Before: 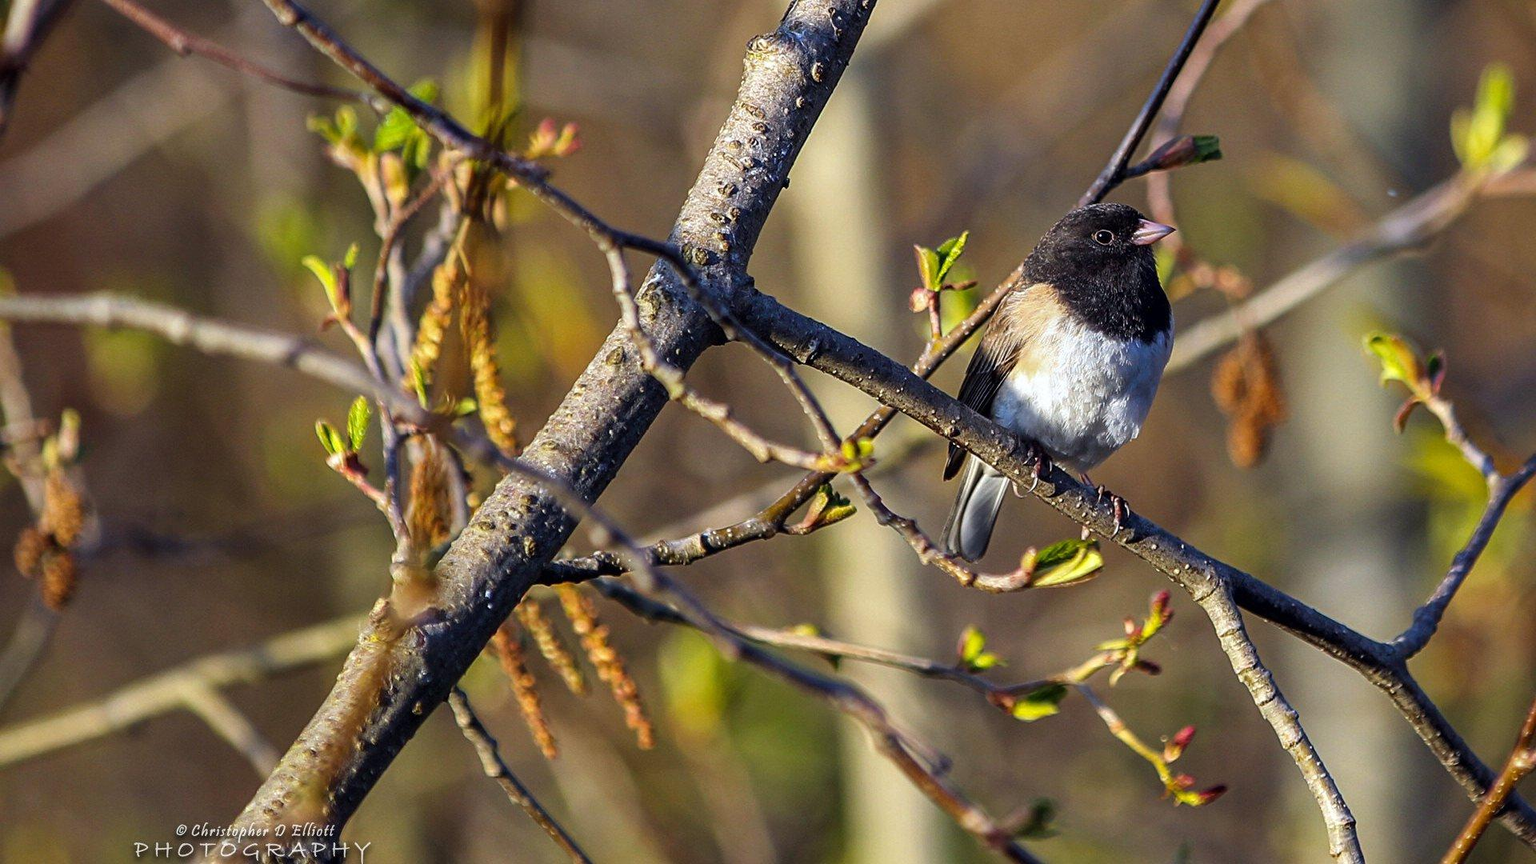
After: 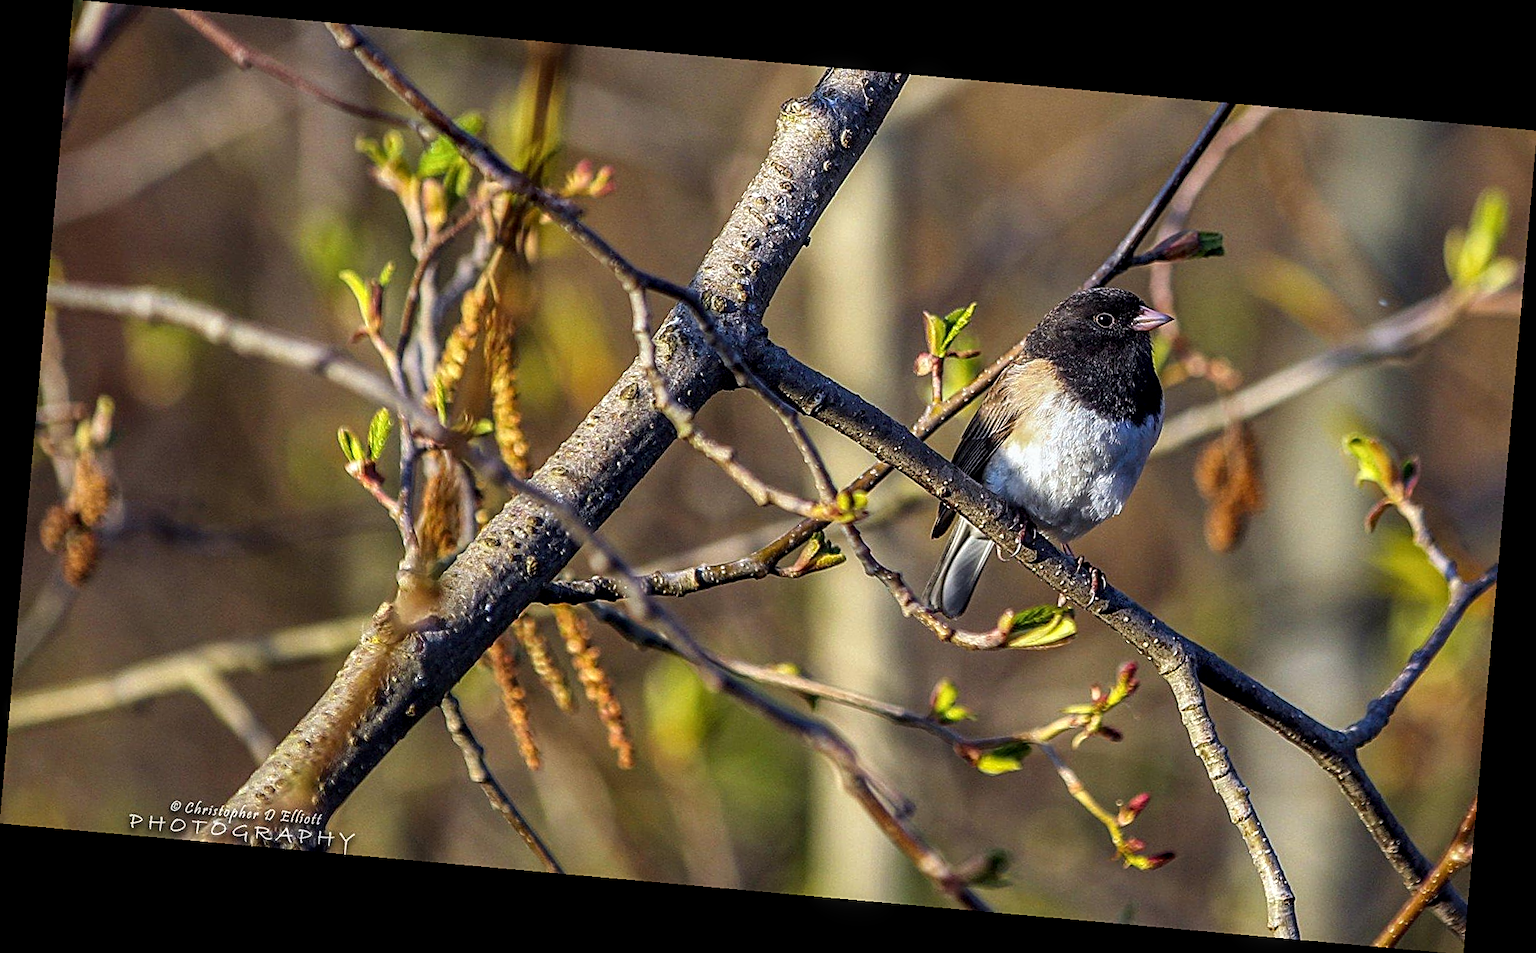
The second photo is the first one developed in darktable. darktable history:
sharpen: on, module defaults
rotate and perspective: rotation 5.12°, automatic cropping off
local contrast: on, module defaults
